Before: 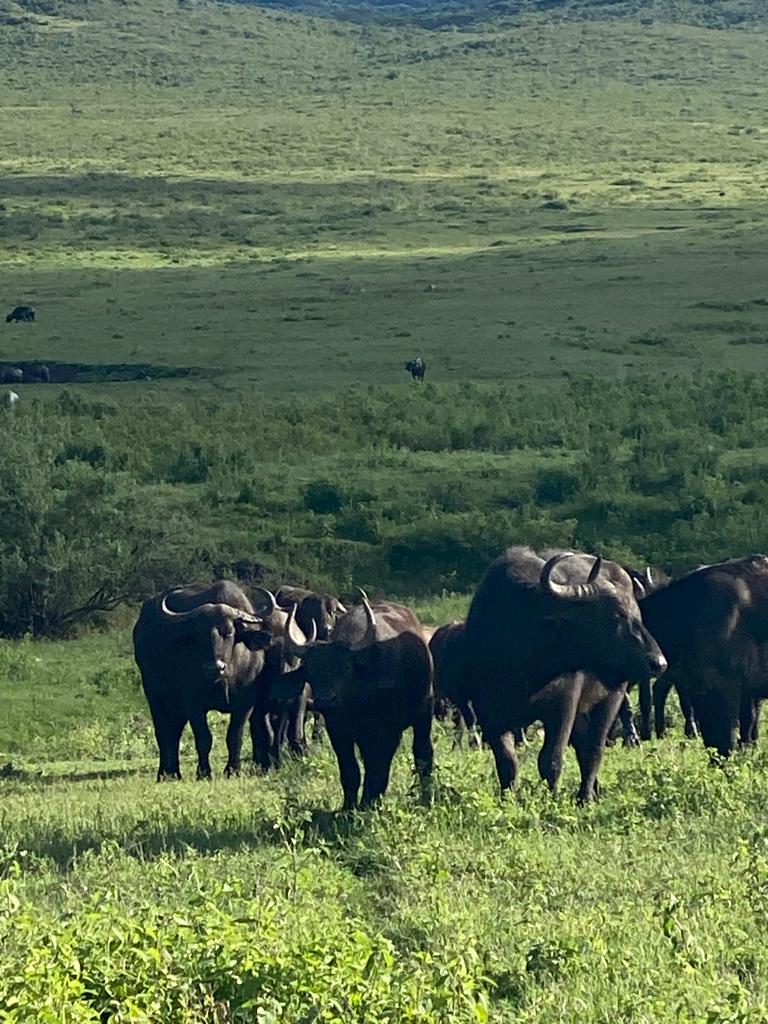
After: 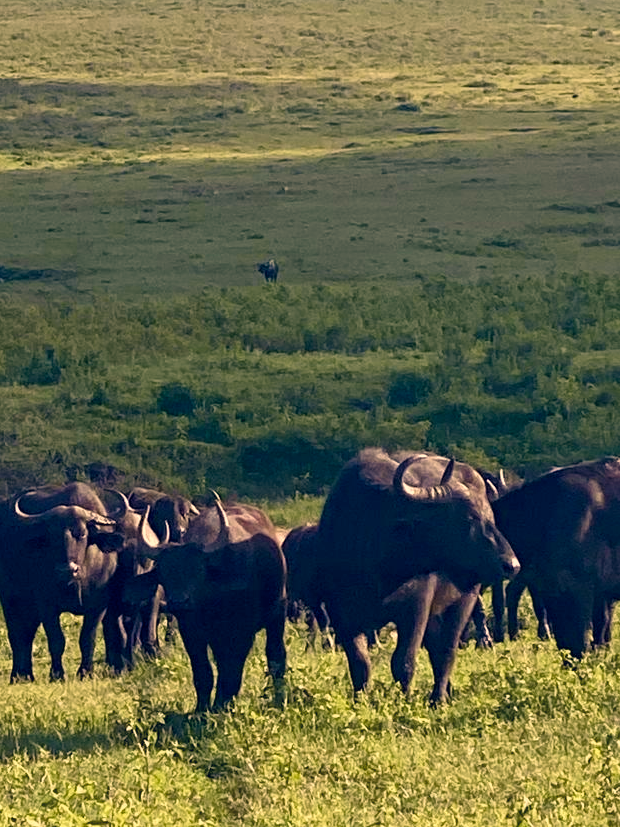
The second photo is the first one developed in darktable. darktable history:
crop: left 19.159%, top 9.58%, bottom 9.58%
velvia: on, module defaults
color balance rgb: perceptual saturation grading › global saturation 35%, perceptual saturation grading › highlights -25%, perceptual saturation grading › shadows 50%
color correction: highlights a* 19.59, highlights b* 27.49, shadows a* 3.46, shadows b* -17.28, saturation 0.73
